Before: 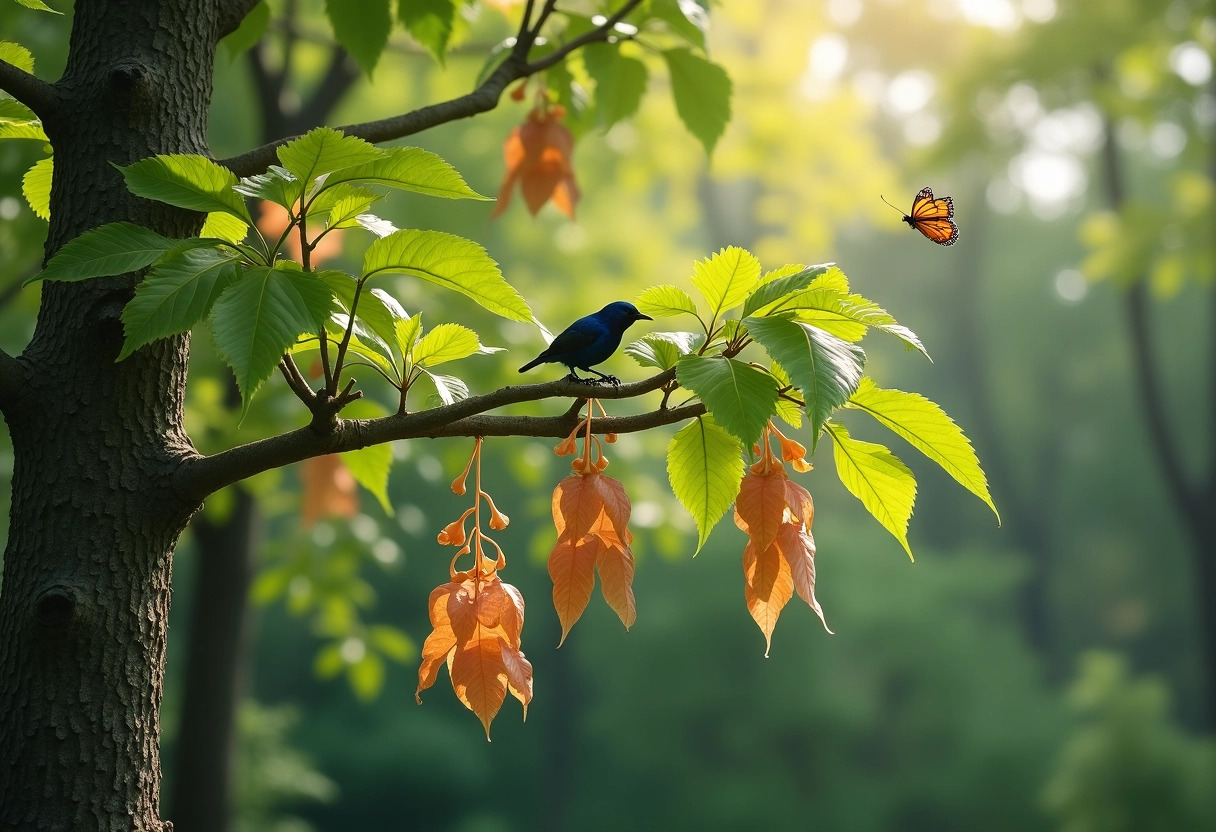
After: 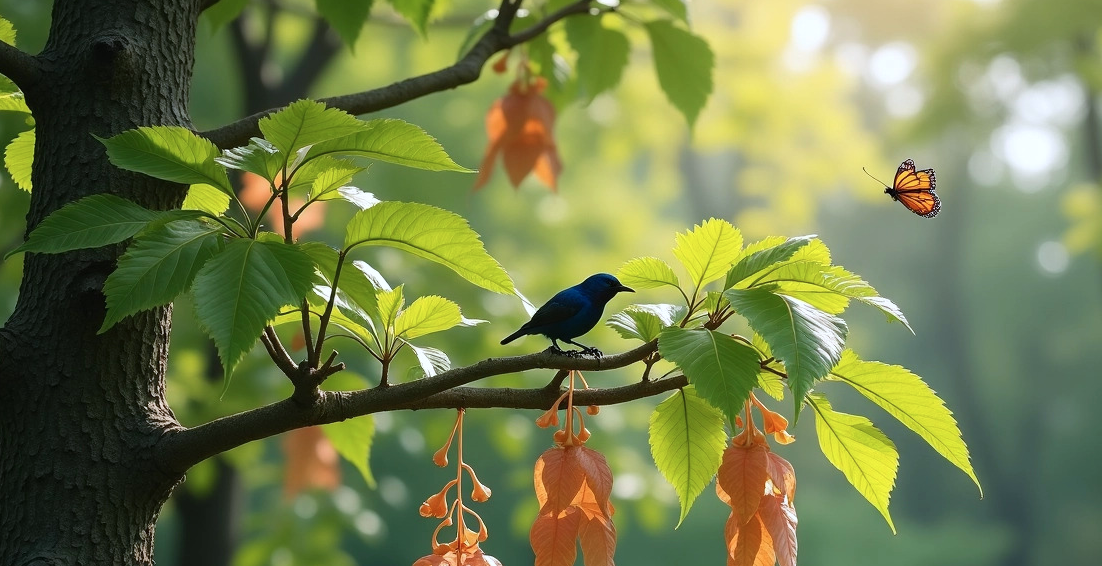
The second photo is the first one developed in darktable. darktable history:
color correction: highlights a* -0.724, highlights b* -9.55
crop: left 1.532%, top 3.379%, right 7.777%, bottom 28.502%
